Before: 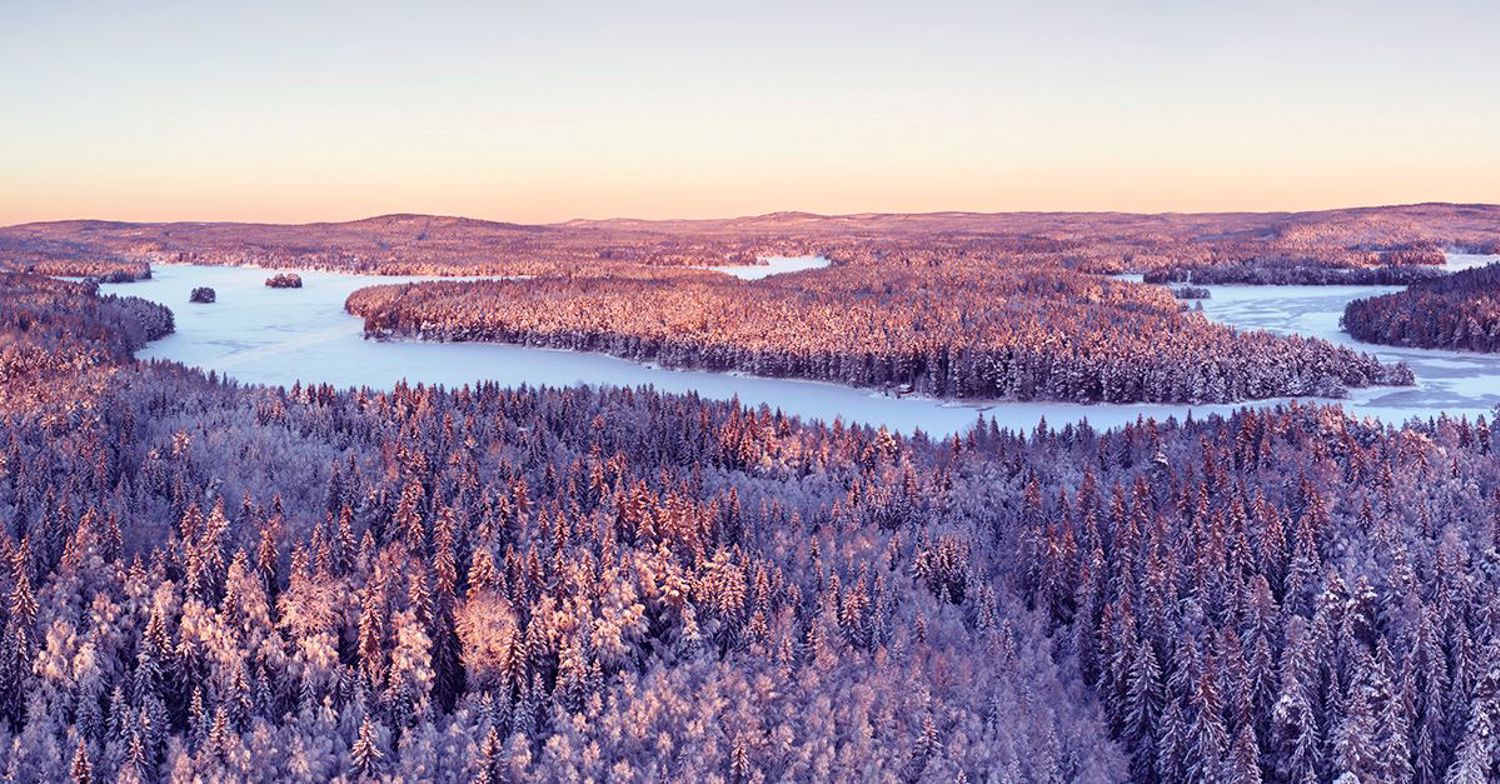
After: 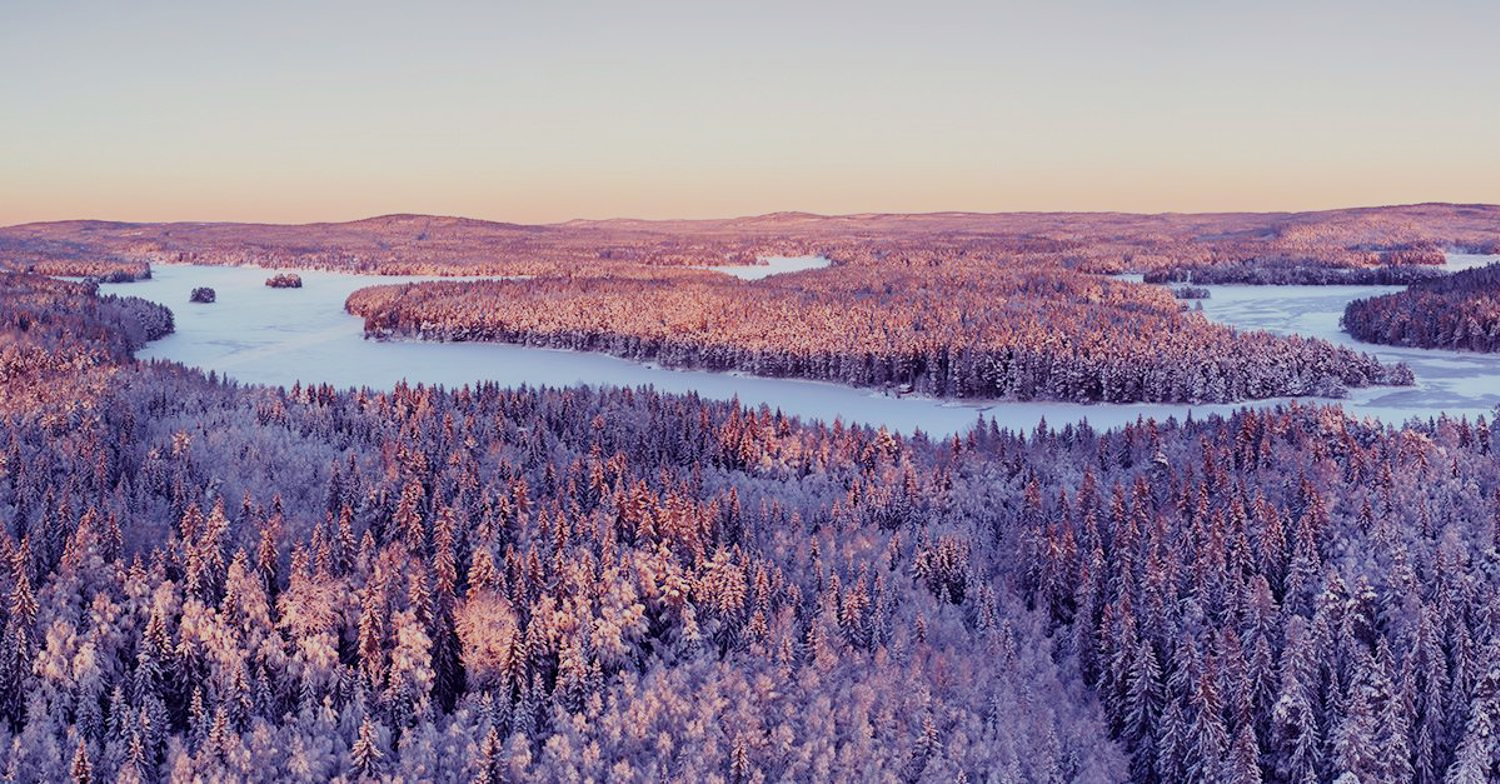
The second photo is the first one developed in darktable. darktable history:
filmic rgb: hardness 4.17, contrast 0.921
